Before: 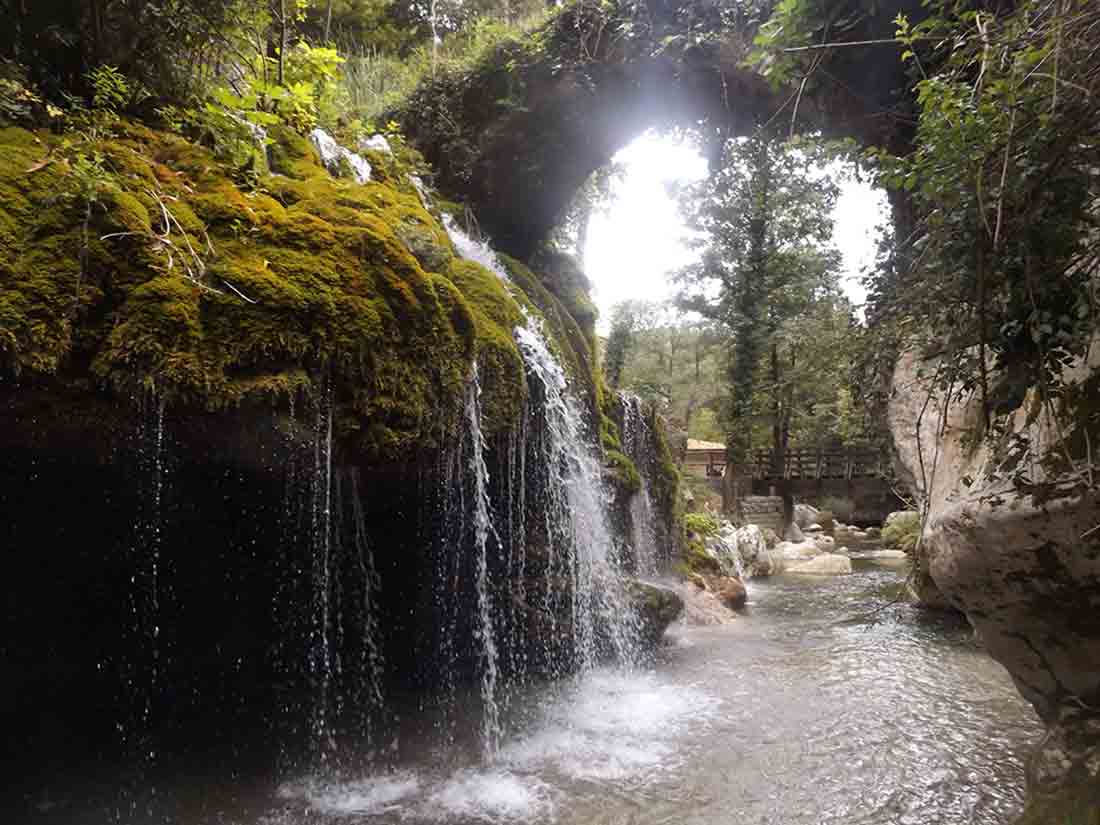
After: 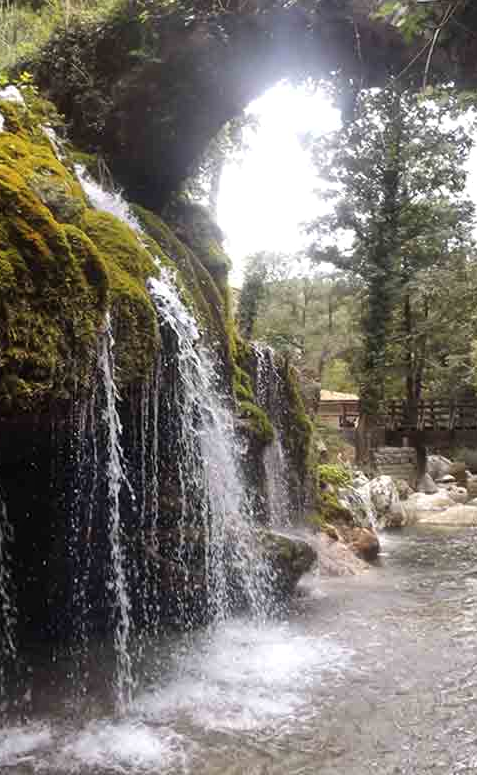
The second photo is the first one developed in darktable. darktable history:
crop: left 33.452%, top 6.025%, right 23.155%
shadows and highlights: low approximation 0.01, soften with gaussian
color balance rgb: shadows lift › luminance -10%, highlights gain › luminance 10%, saturation formula JzAzBz (2021)
exposure: exposure -0.021 EV, compensate highlight preservation false
